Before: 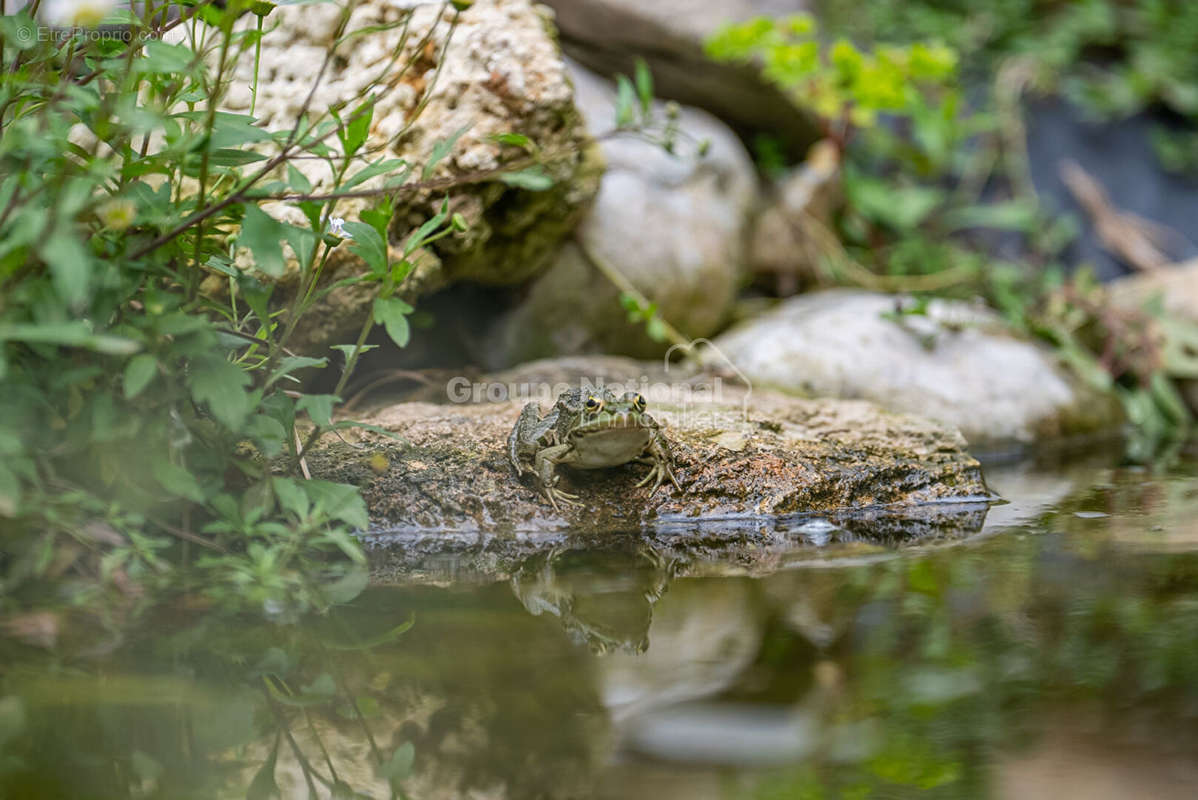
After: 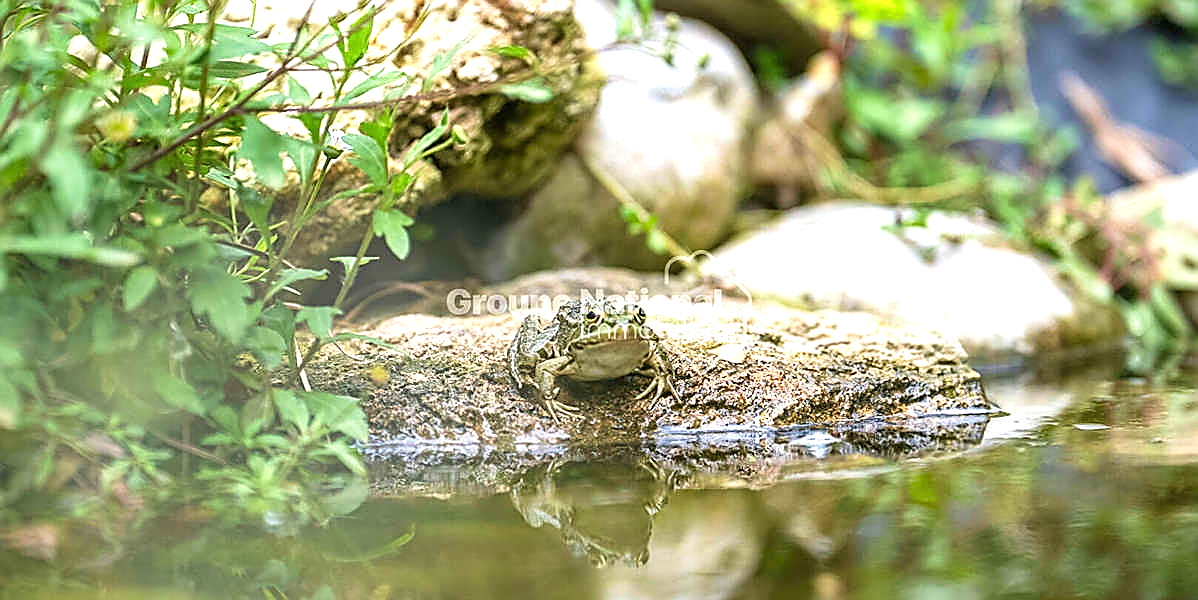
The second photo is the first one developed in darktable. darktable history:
exposure: exposure 1.133 EV, compensate highlight preservation false
crop: top 11.046%, bottom 13.915%
velvia: on, module defaults
sharpen: radius 1.421, amount 1.243, threshold 0.613
